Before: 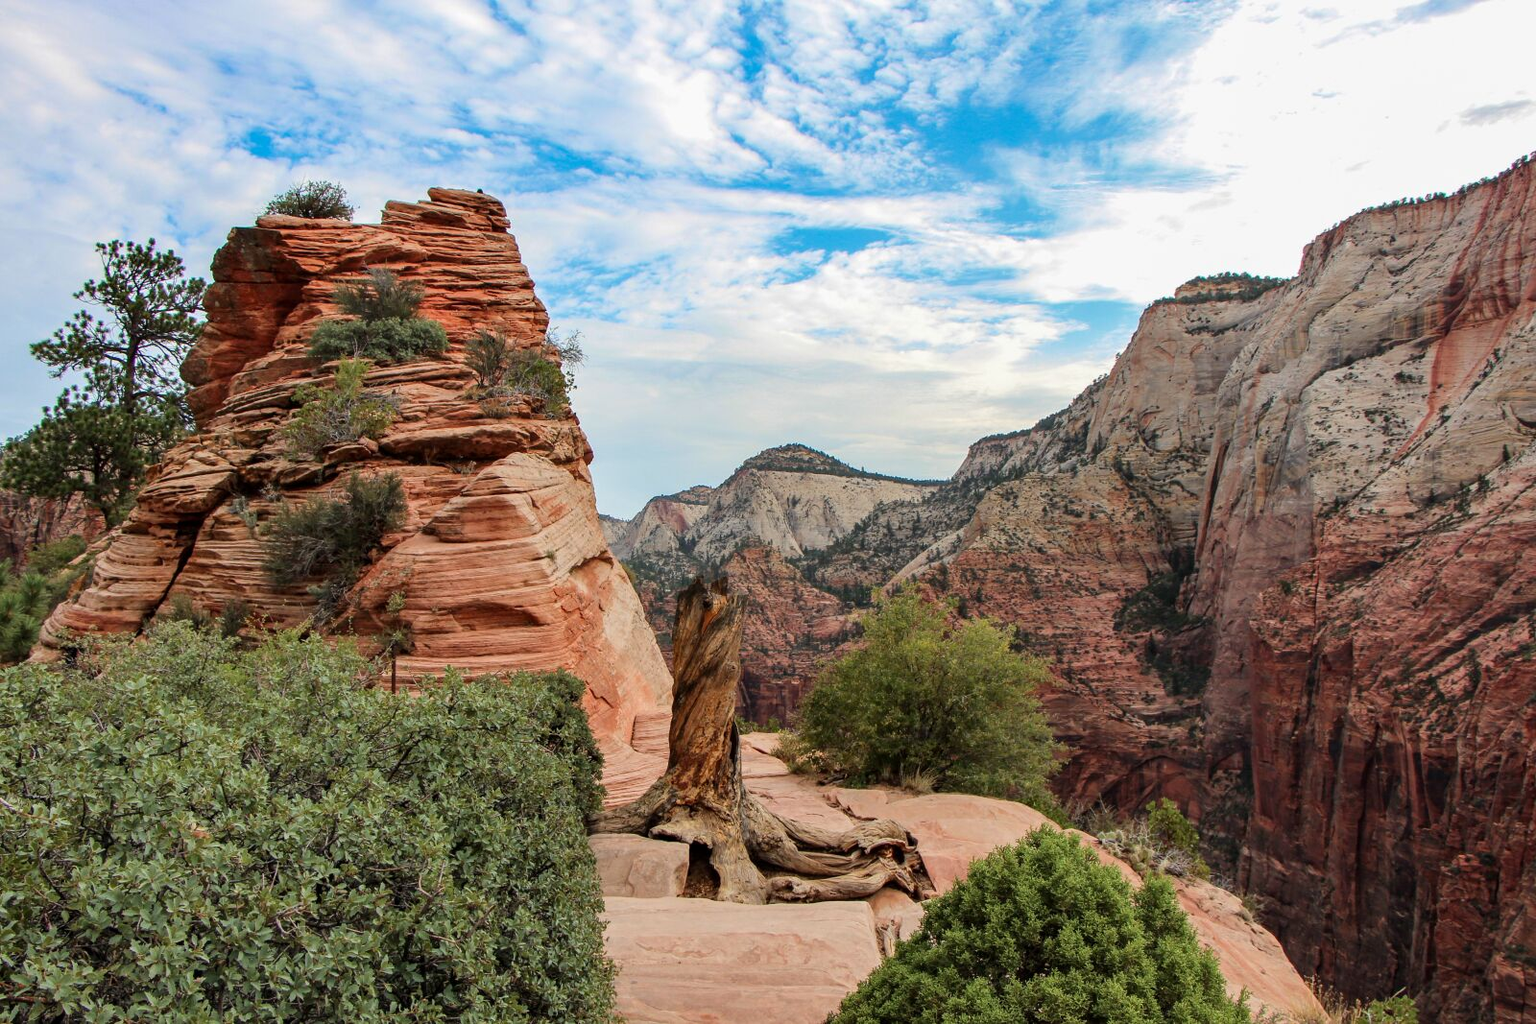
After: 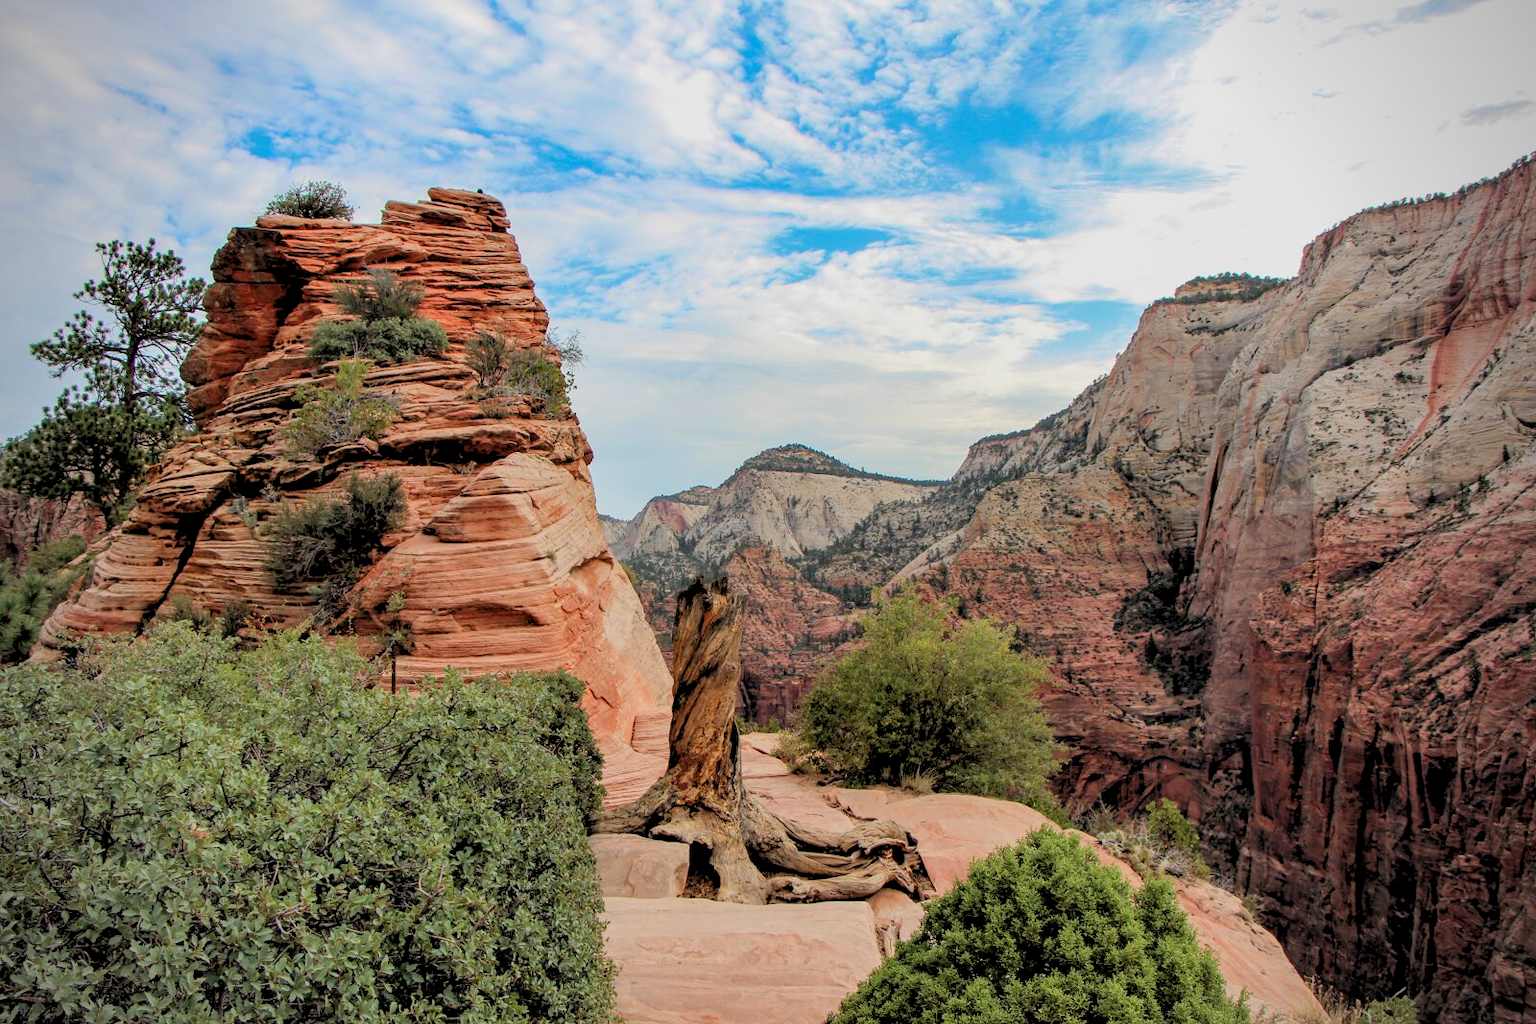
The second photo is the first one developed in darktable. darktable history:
vignetting: on, module defaults
rgb levels: preserve colors sum RGB, levels [[0.038, 0.433, 0.934], [0, 0.5, 1], [0, 0.5, 1]]
